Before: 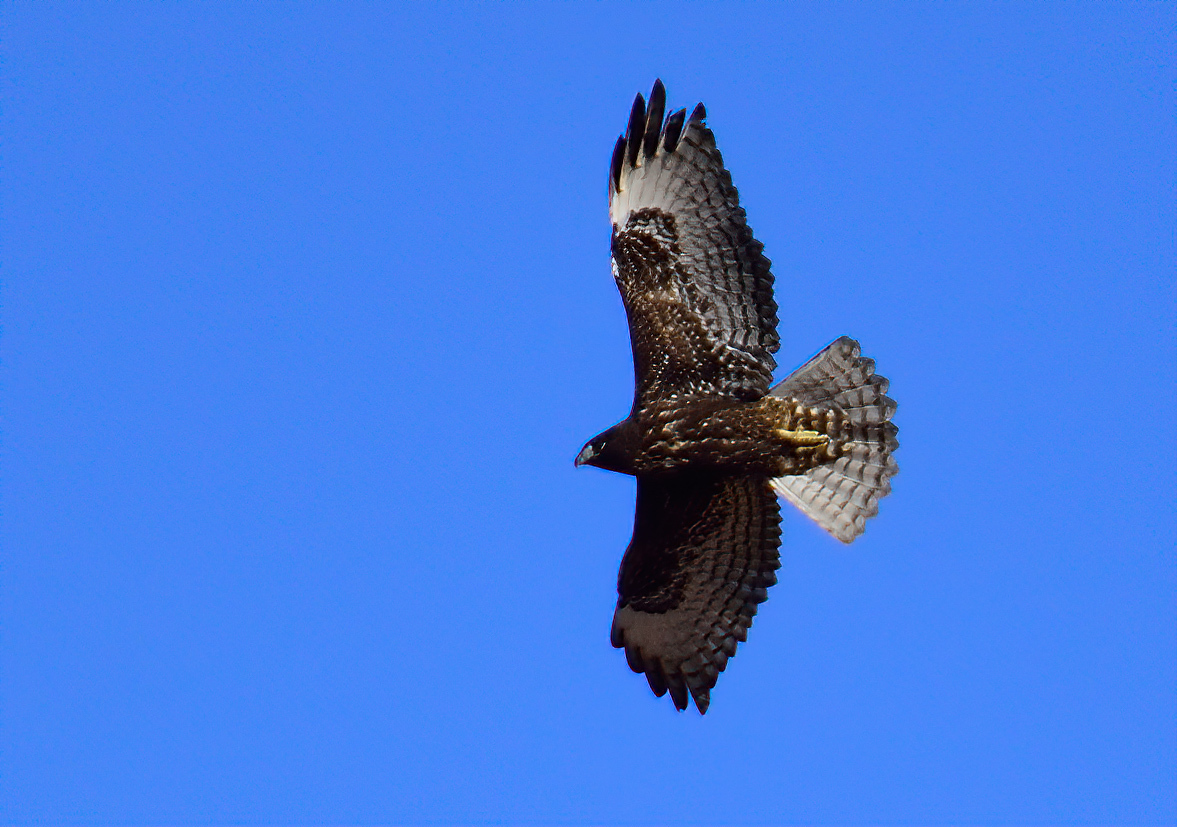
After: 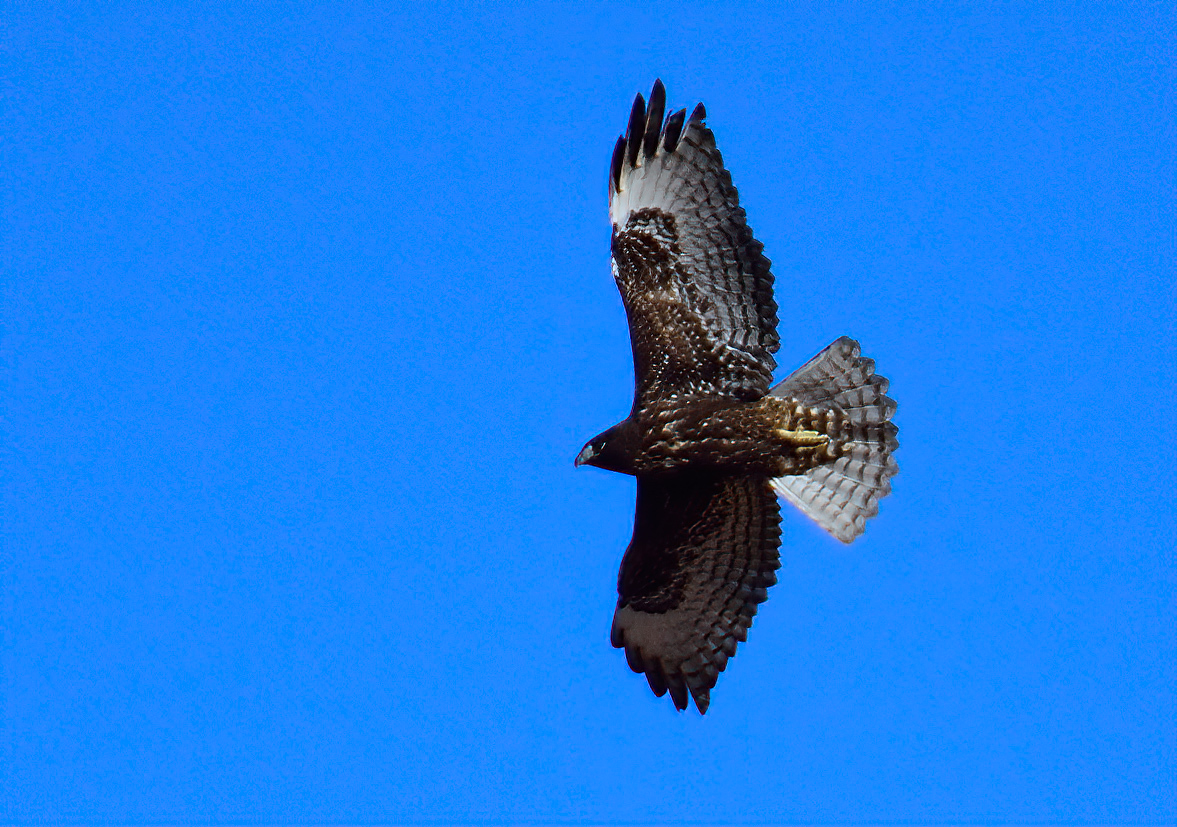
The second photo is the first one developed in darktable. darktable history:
color correction: highlights a* -3.92, highlights b* -11.02
